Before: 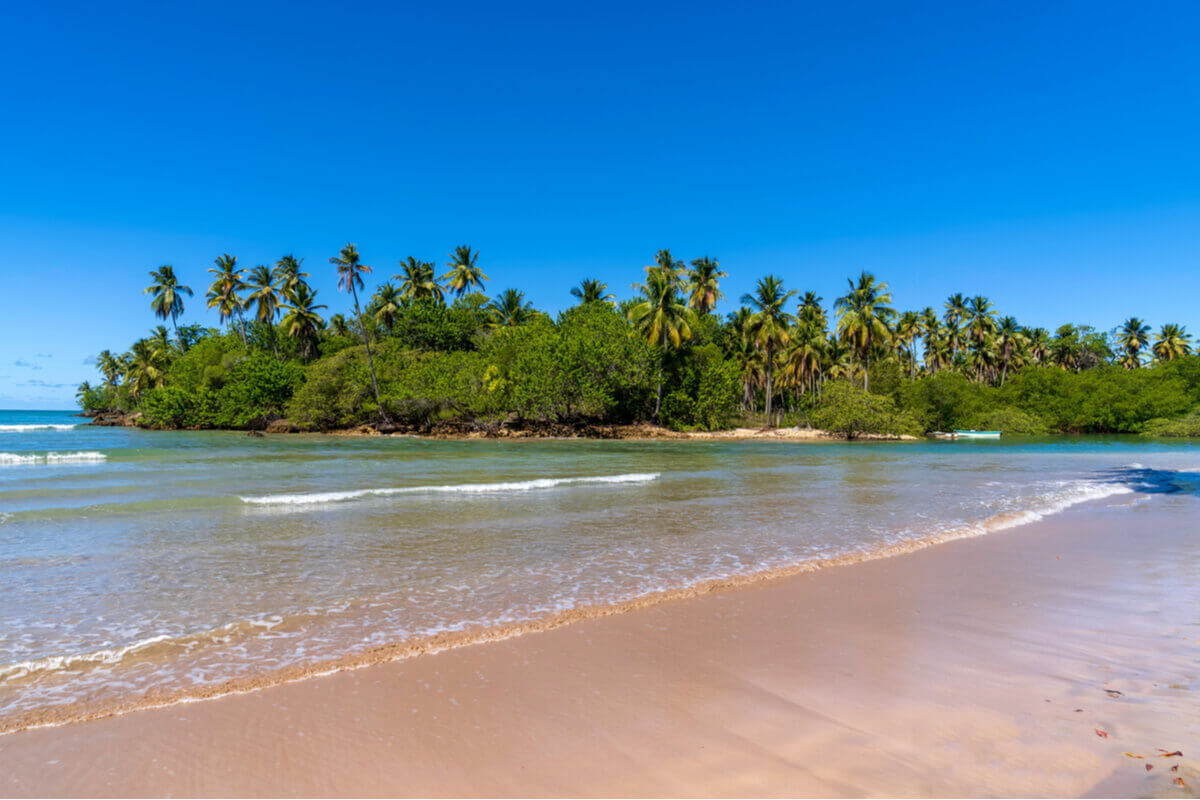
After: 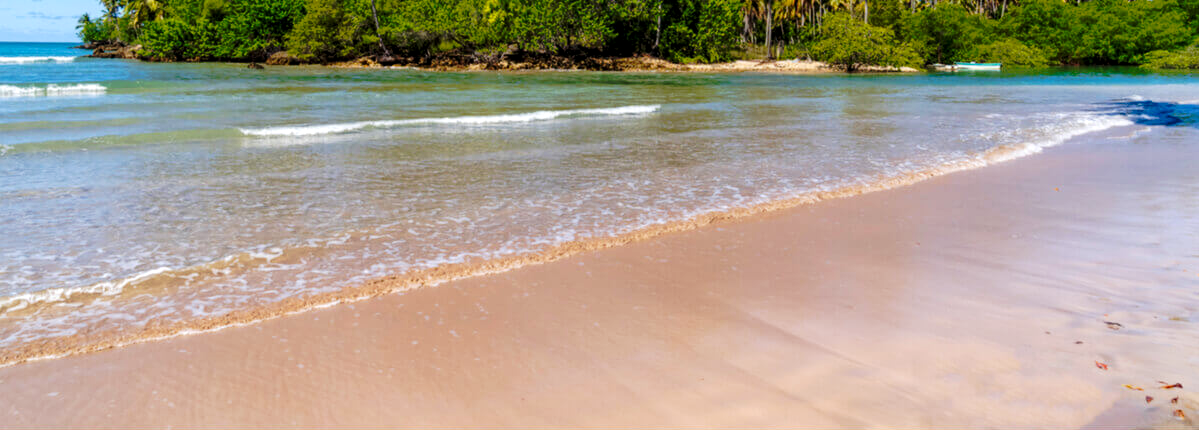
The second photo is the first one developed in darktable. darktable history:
local contrast: highlights 104%, shadows 102%, detail 119%, midtone range 0.2
crop and rotate: top 46.156%, right 0.035%
tone curve: curves: ch0 [(0, 0) (0.081, 0.044) (0.185, 0.13) (0.283, 0.238) (0.416, 0.449) (0.495, 0.524) (0.686, 0.743) (0.826, 0.865) (0.978, 0.988)]; ch1 [(0, 0) (0.147, 0.166) (0.321, 0.362) (0.371, 0.402) (0.423, 0.442) (0.479, 0.472) (0.505, 0.497) (0.521, 0.506) (0.551, 0.537) (0.586, 0.574) (0.625, 0.618) (0.68, 0.681) (1, 1)]; ch2 [(0, 0) (0.346, 0.362) (0.404, 0.427) (0.502, 0.495) (0.531, 0.513) (0.547, 0.533) (0.582, 0.596) (0.629, 0.631) (0.717, 0.678) (1, 1)], preserve colors none
